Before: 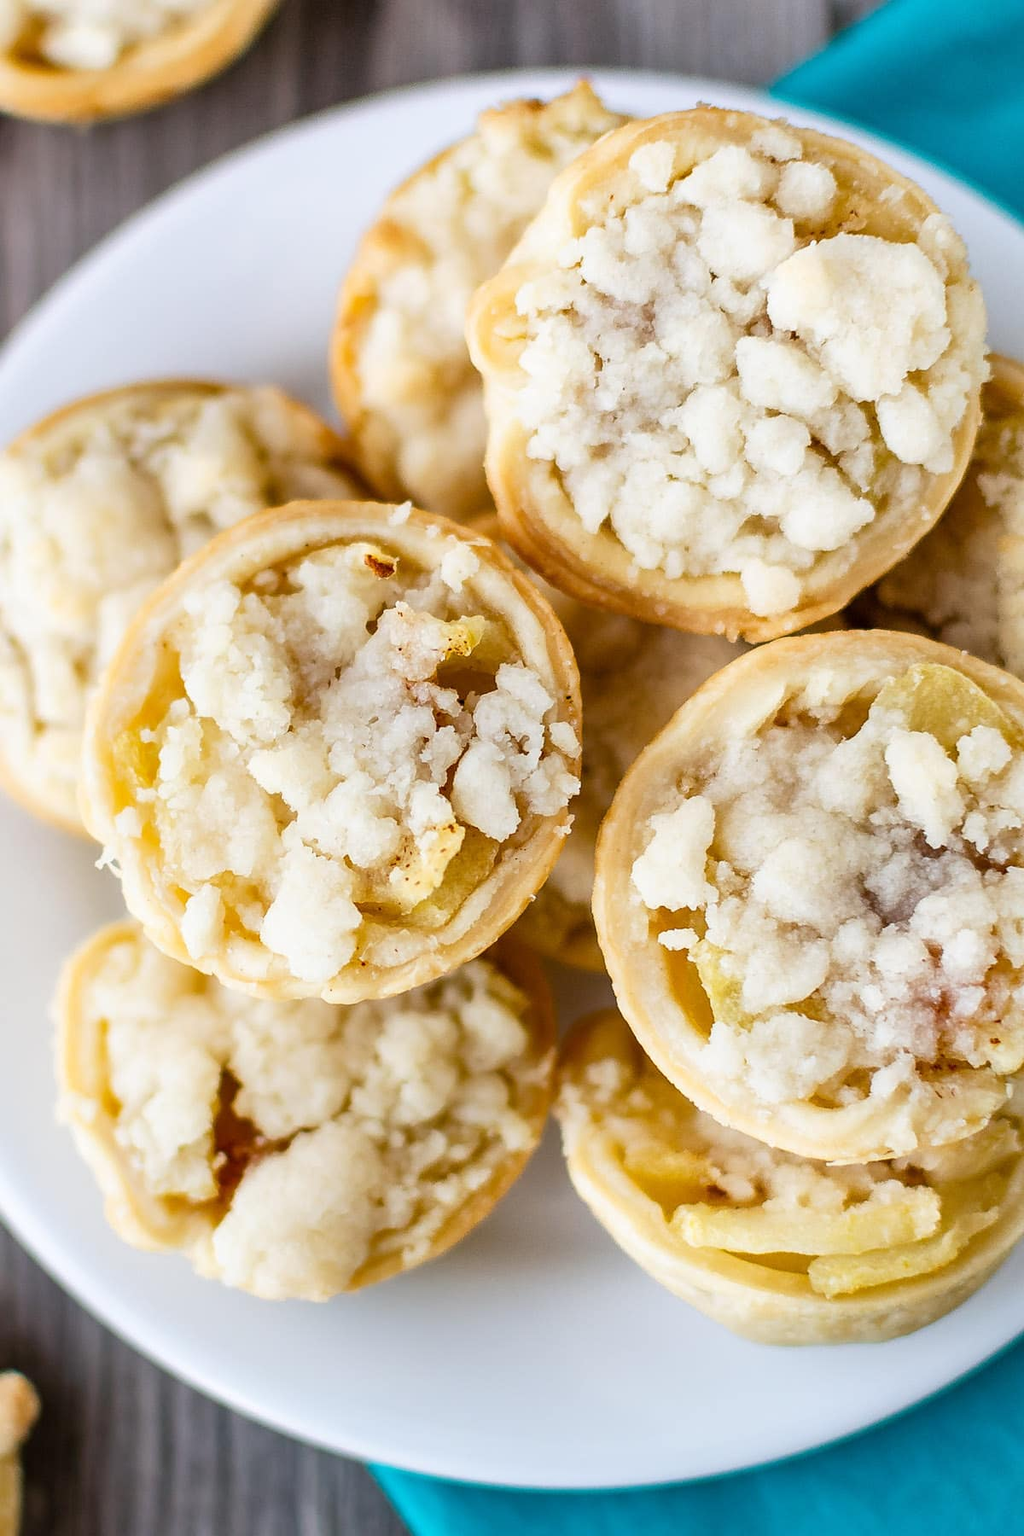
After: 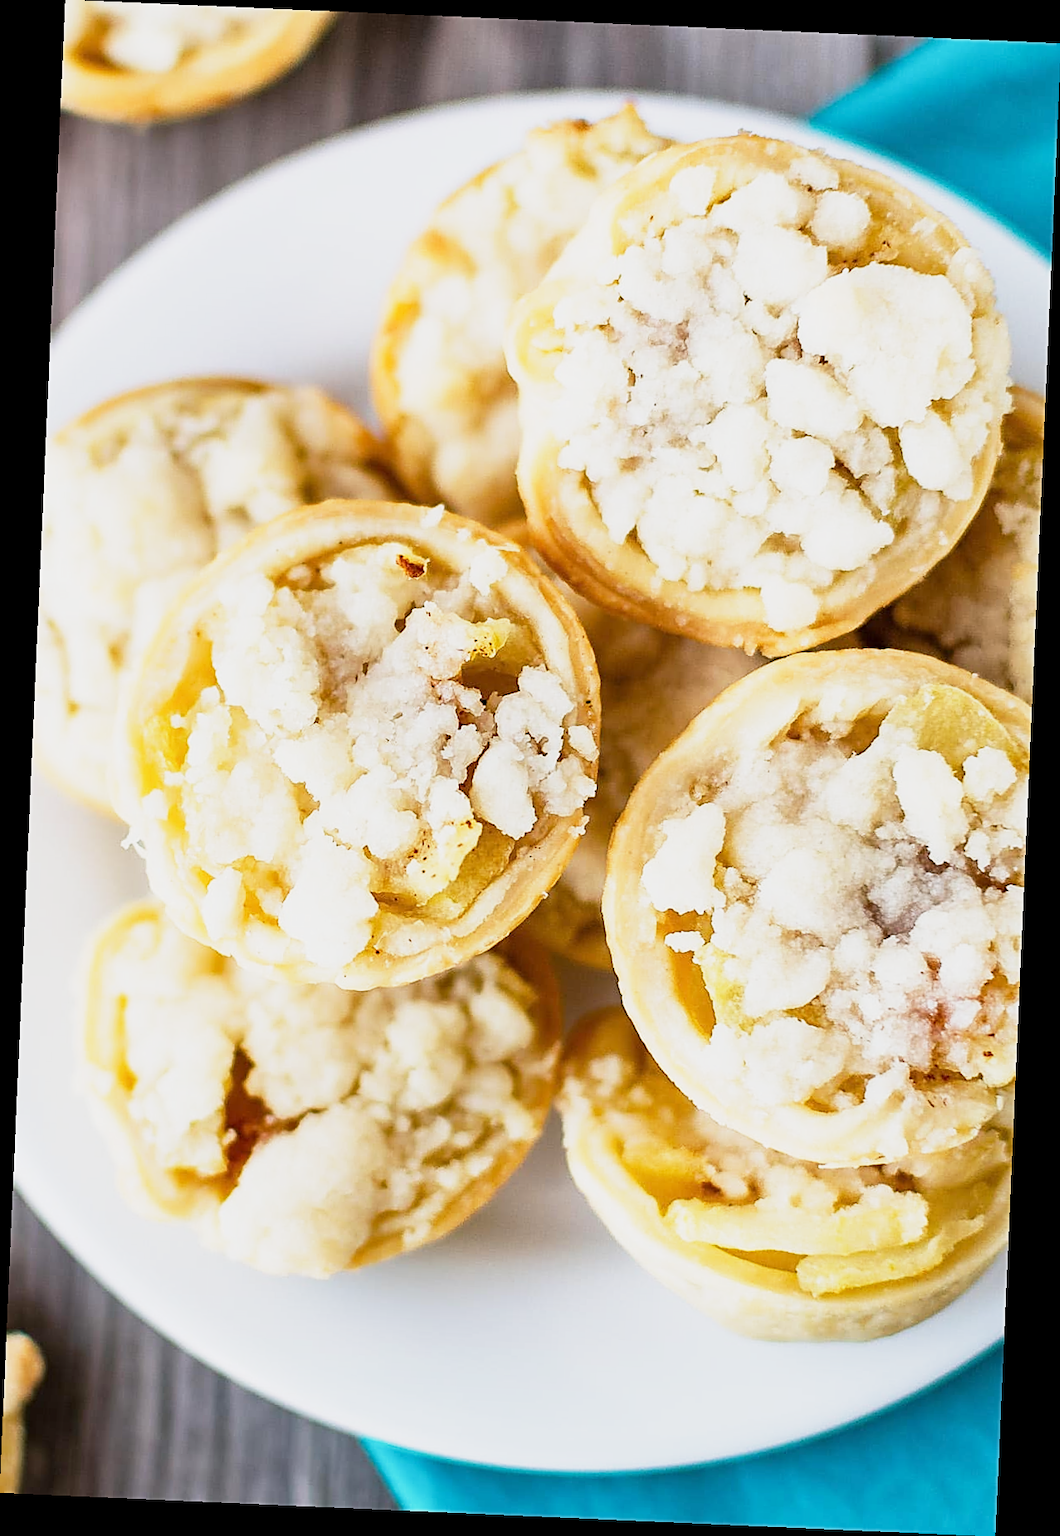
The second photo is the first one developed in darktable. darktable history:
sharpen: on, module defaults
crop and rotate: angle -2.52°
base curve: curves: ch0 [(0, 0) (0.088, 0.125) (0.176, 0.251) (0.354, 0.501) (0.613, 0.749) (1, 0.877)], preserve colors none
